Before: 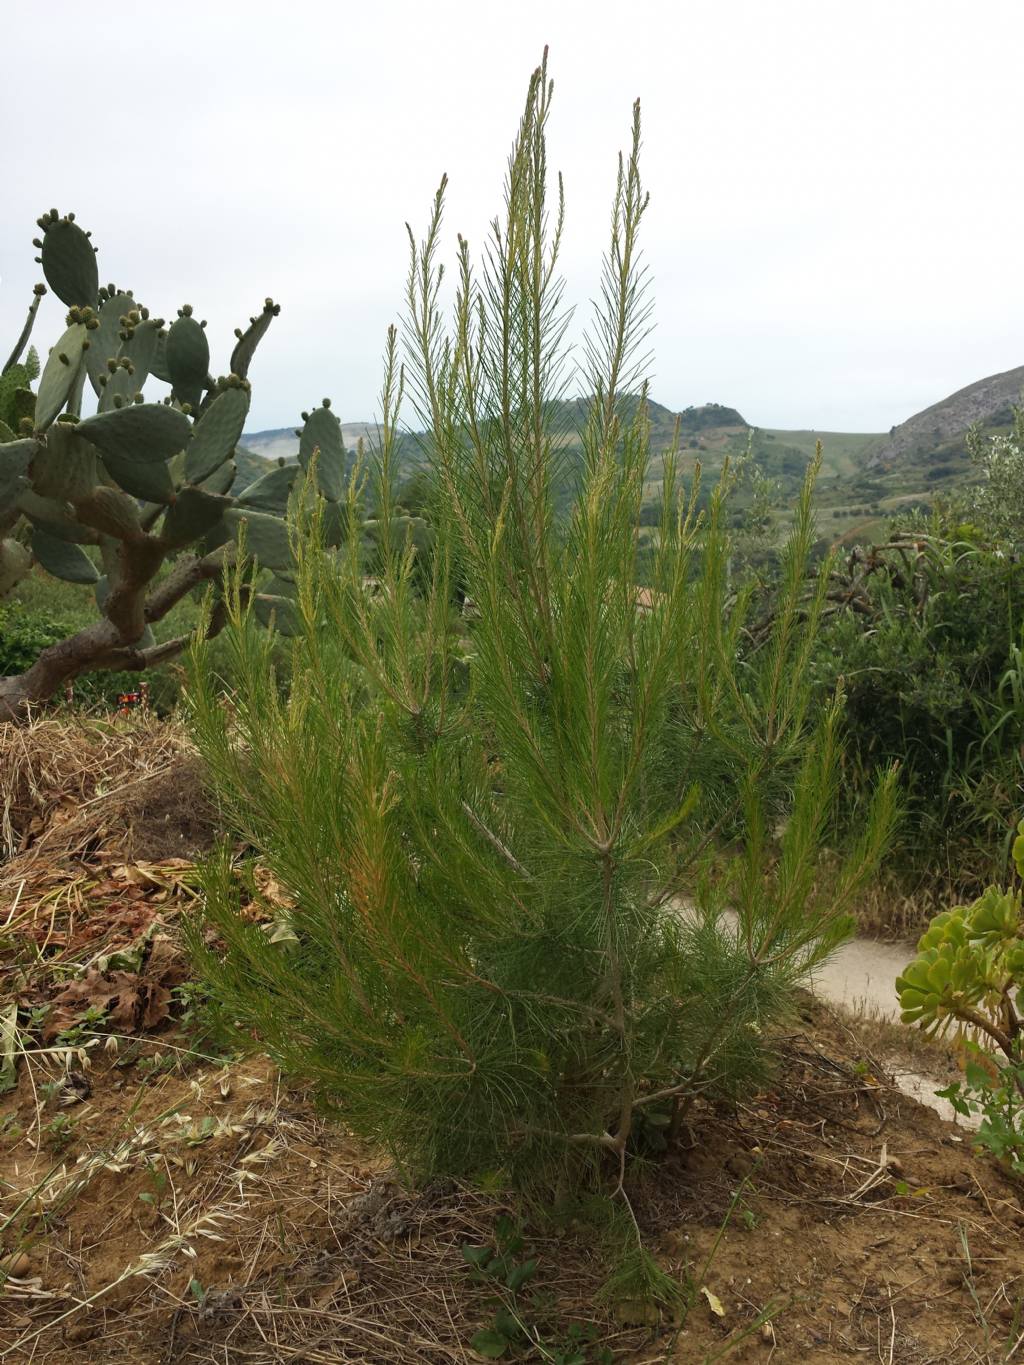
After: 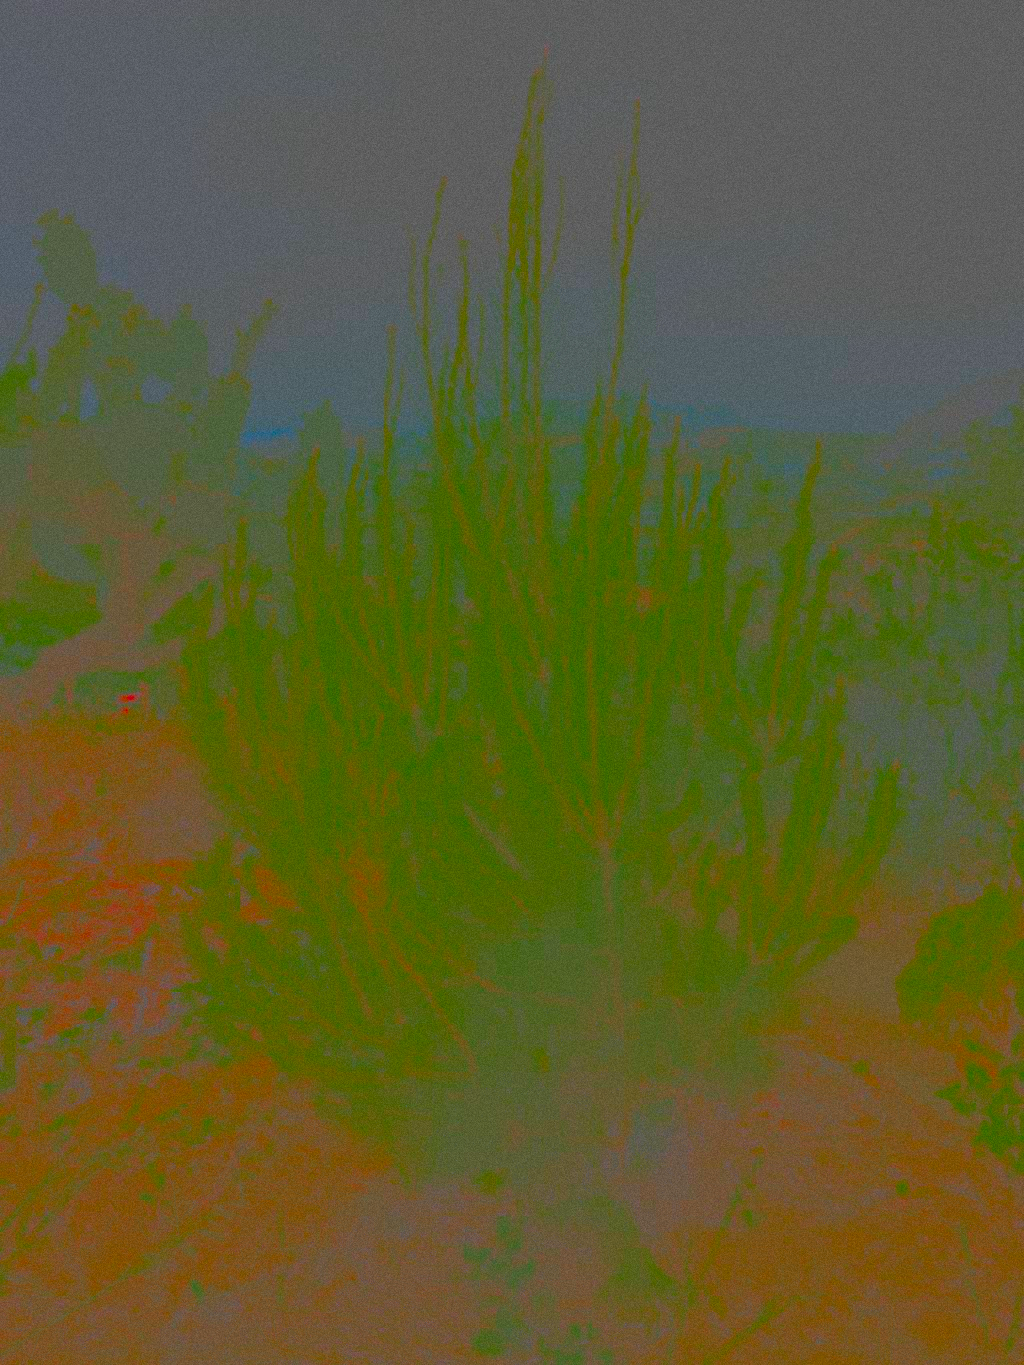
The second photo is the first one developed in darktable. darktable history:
contrast brightness saturation: contrast -0.99, brightness -0.17, saturation 0.75
grain: coarseness 0.47 ISO
tone equalizer: on, module defaults
